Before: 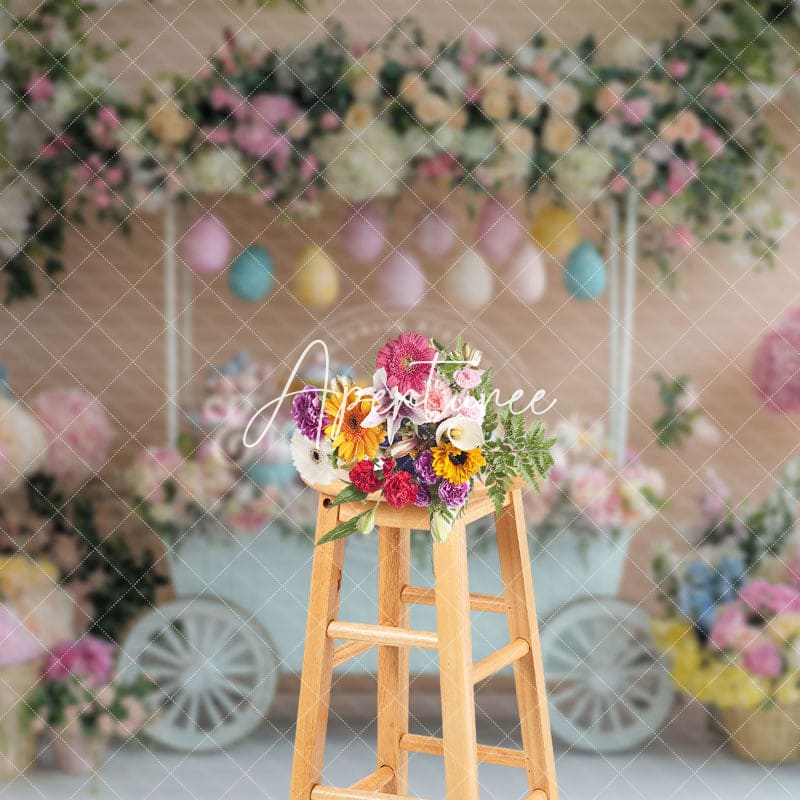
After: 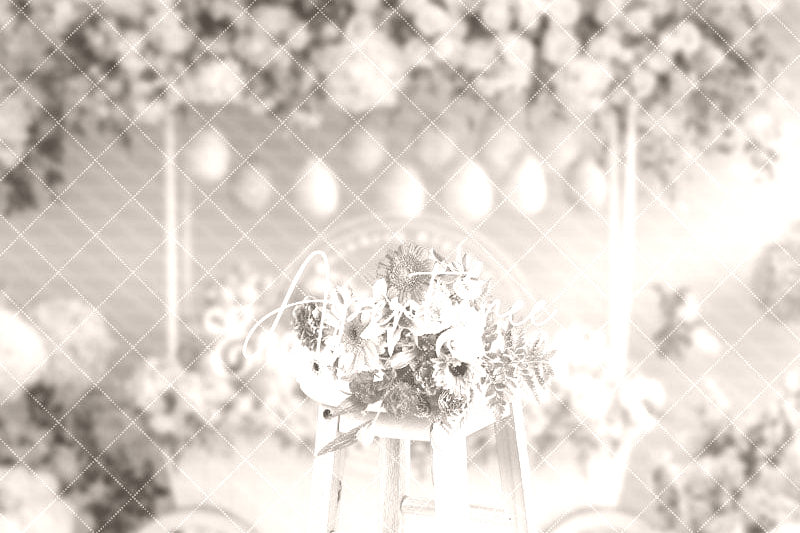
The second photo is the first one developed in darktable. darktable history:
colorize: hue 34.49°, saturation 35.33%, source mix 100%, lightness 55%, version 1
crop: top 11.166%, bottom 22.168%
shadows and highlights: shadows 25, white point adjustment -3, highlights -30
color balance rgb: shadows lift › chroma 6.43%, shadows lift › hue 305.74°, highlights gain › chroma 2.43%, highlights gain › hue 35.74°, global offset › chroma 0.28%, global offset › hue 320.29°, linear chroma grading › global chroma 5.5%, perceptual saturation grading › global saturation 30%, contrast 5.15%
